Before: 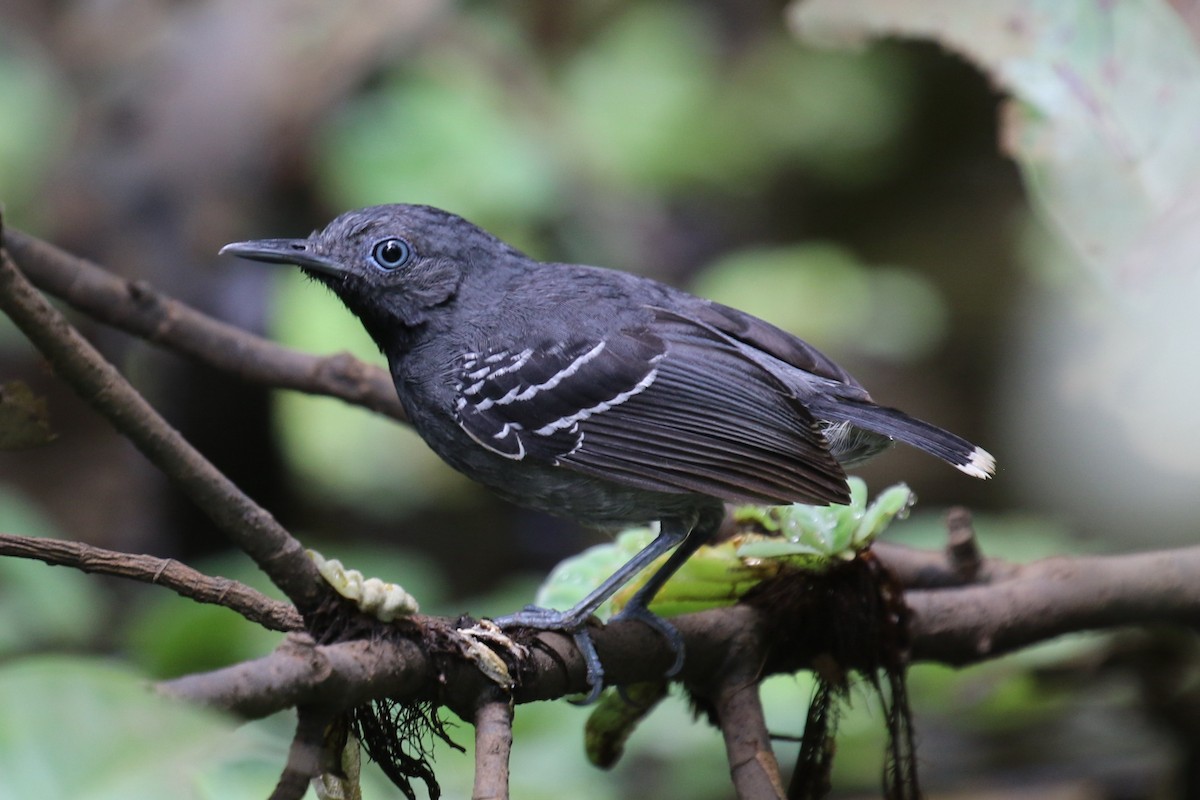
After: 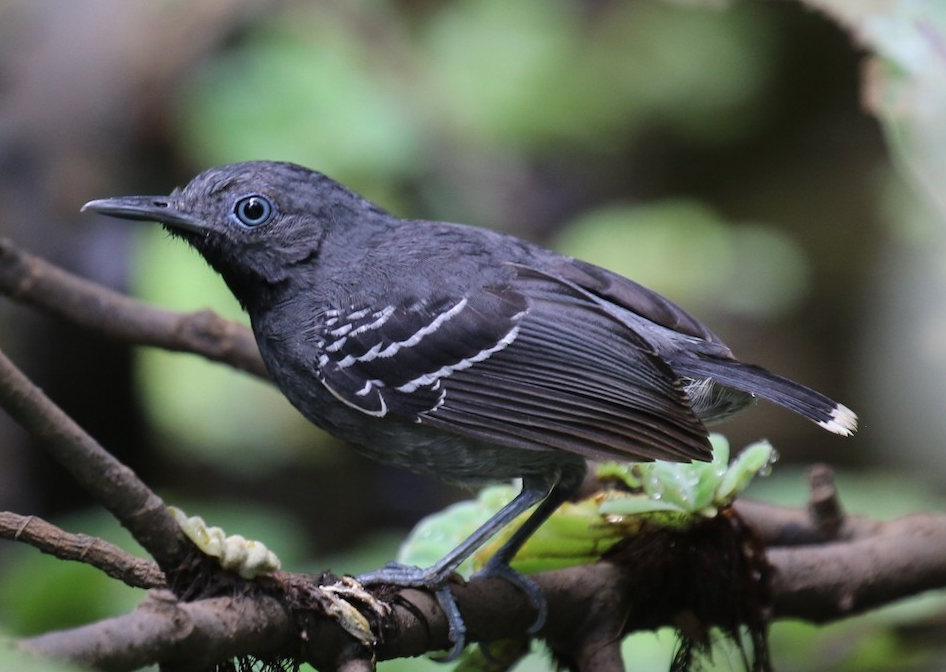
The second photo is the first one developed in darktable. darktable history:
crop: left 11.559%, top 5.412%, right 9.567%, bottom 10.509%
